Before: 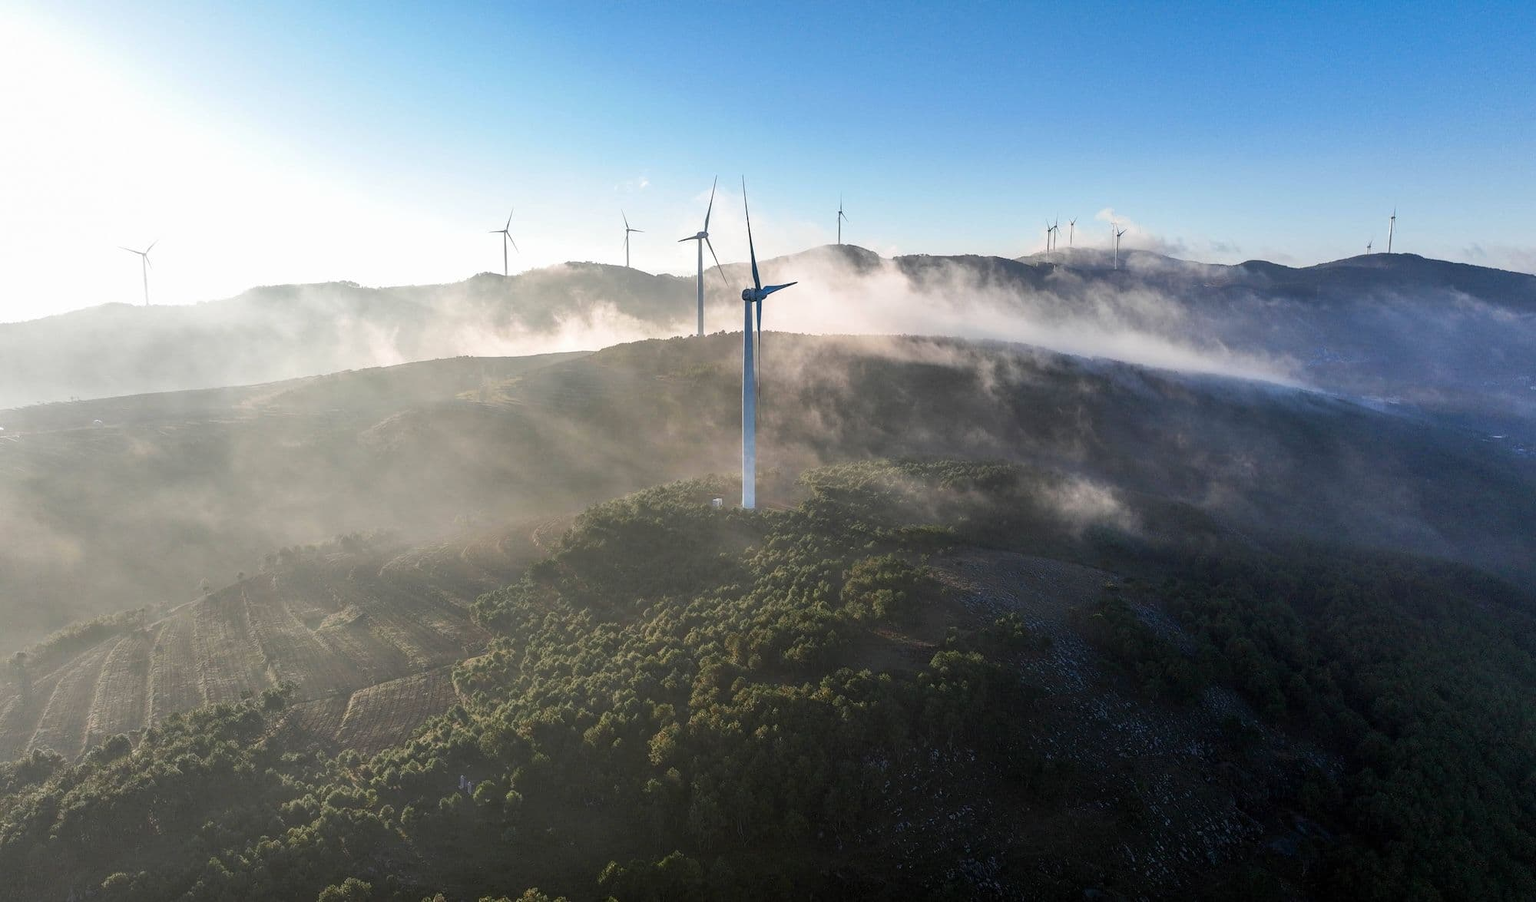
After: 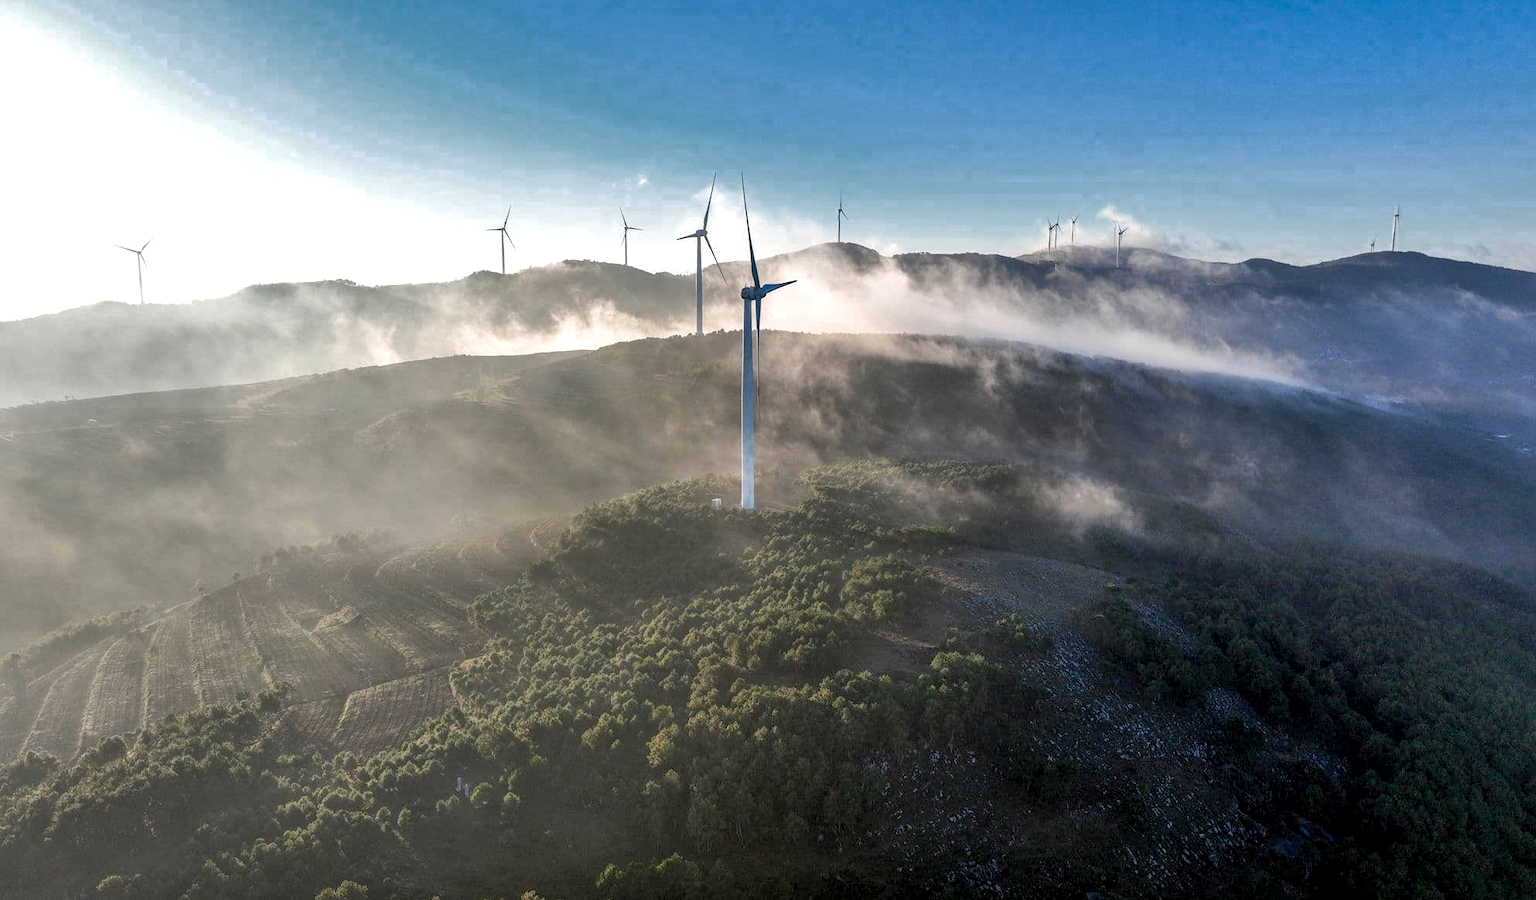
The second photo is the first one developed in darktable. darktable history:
crop: left 0.434%, top 0.485%, right 0.244%, bottom 0.386%
color zones: curves: ch0 [(0.25, 0.5) (0.636, 0.25) (0.75, 0.5)]
shadows and highlights: on, module defaults
local contrast: highlights 123%, shadows 126%, detail 140%, midtone range 0.254
